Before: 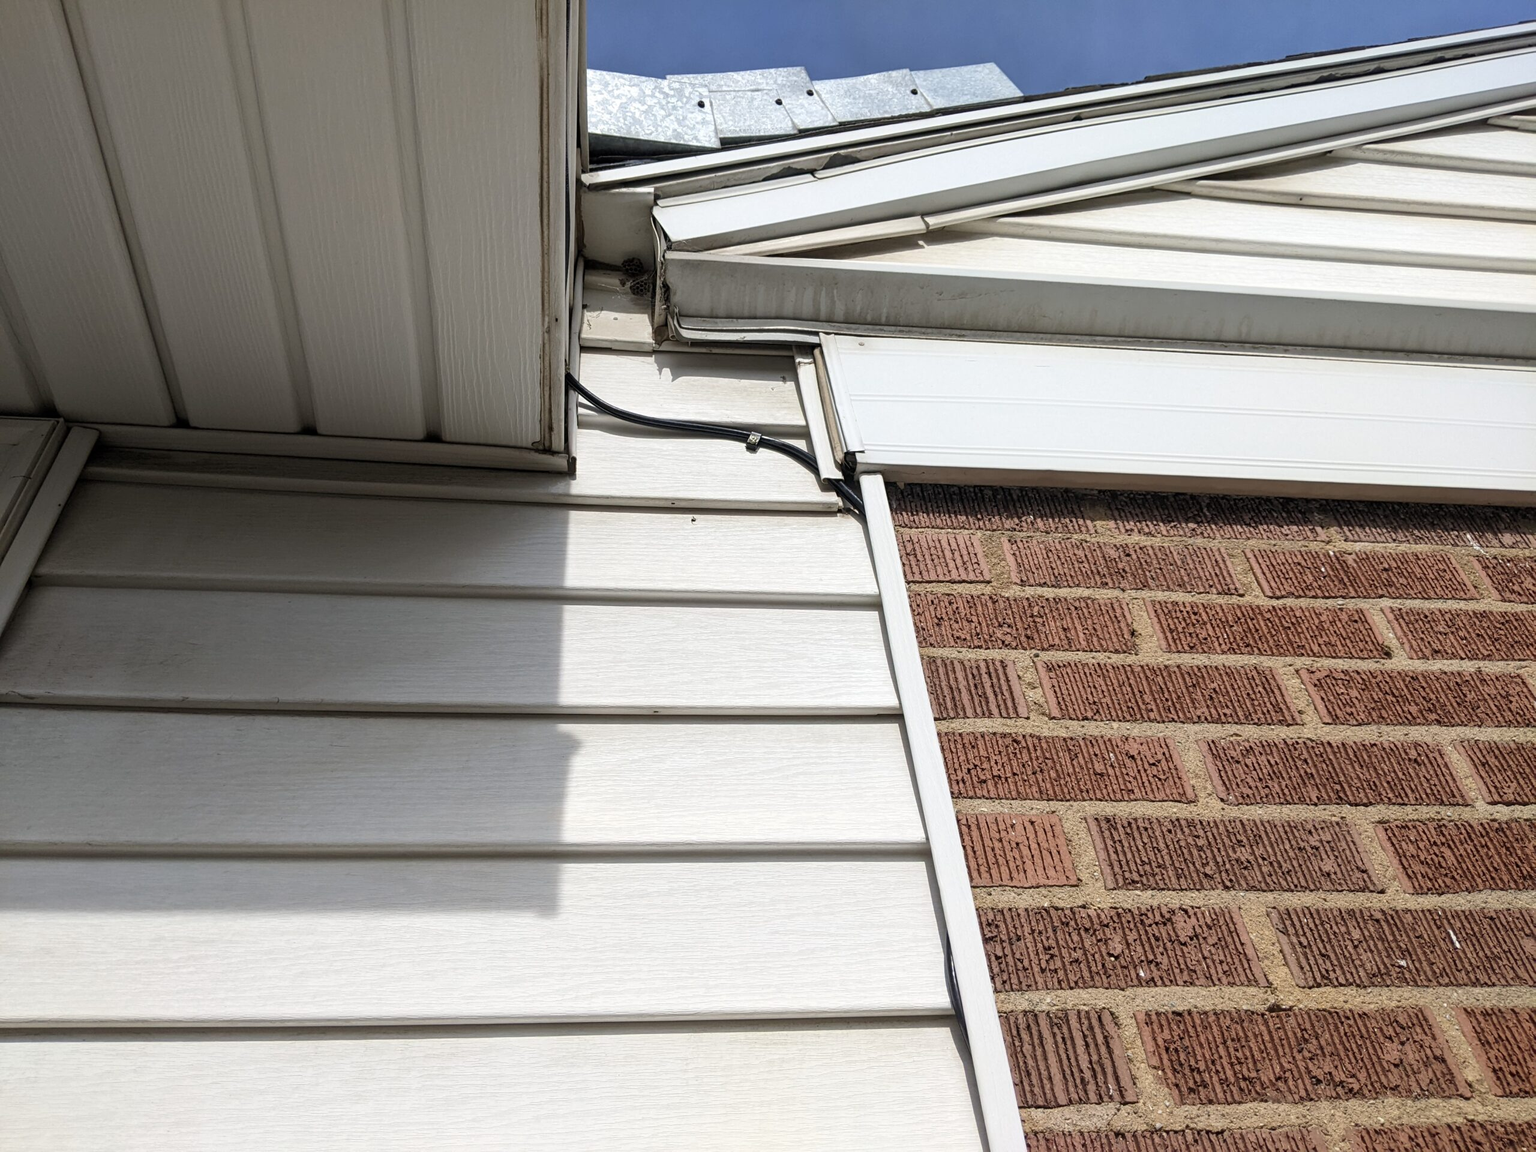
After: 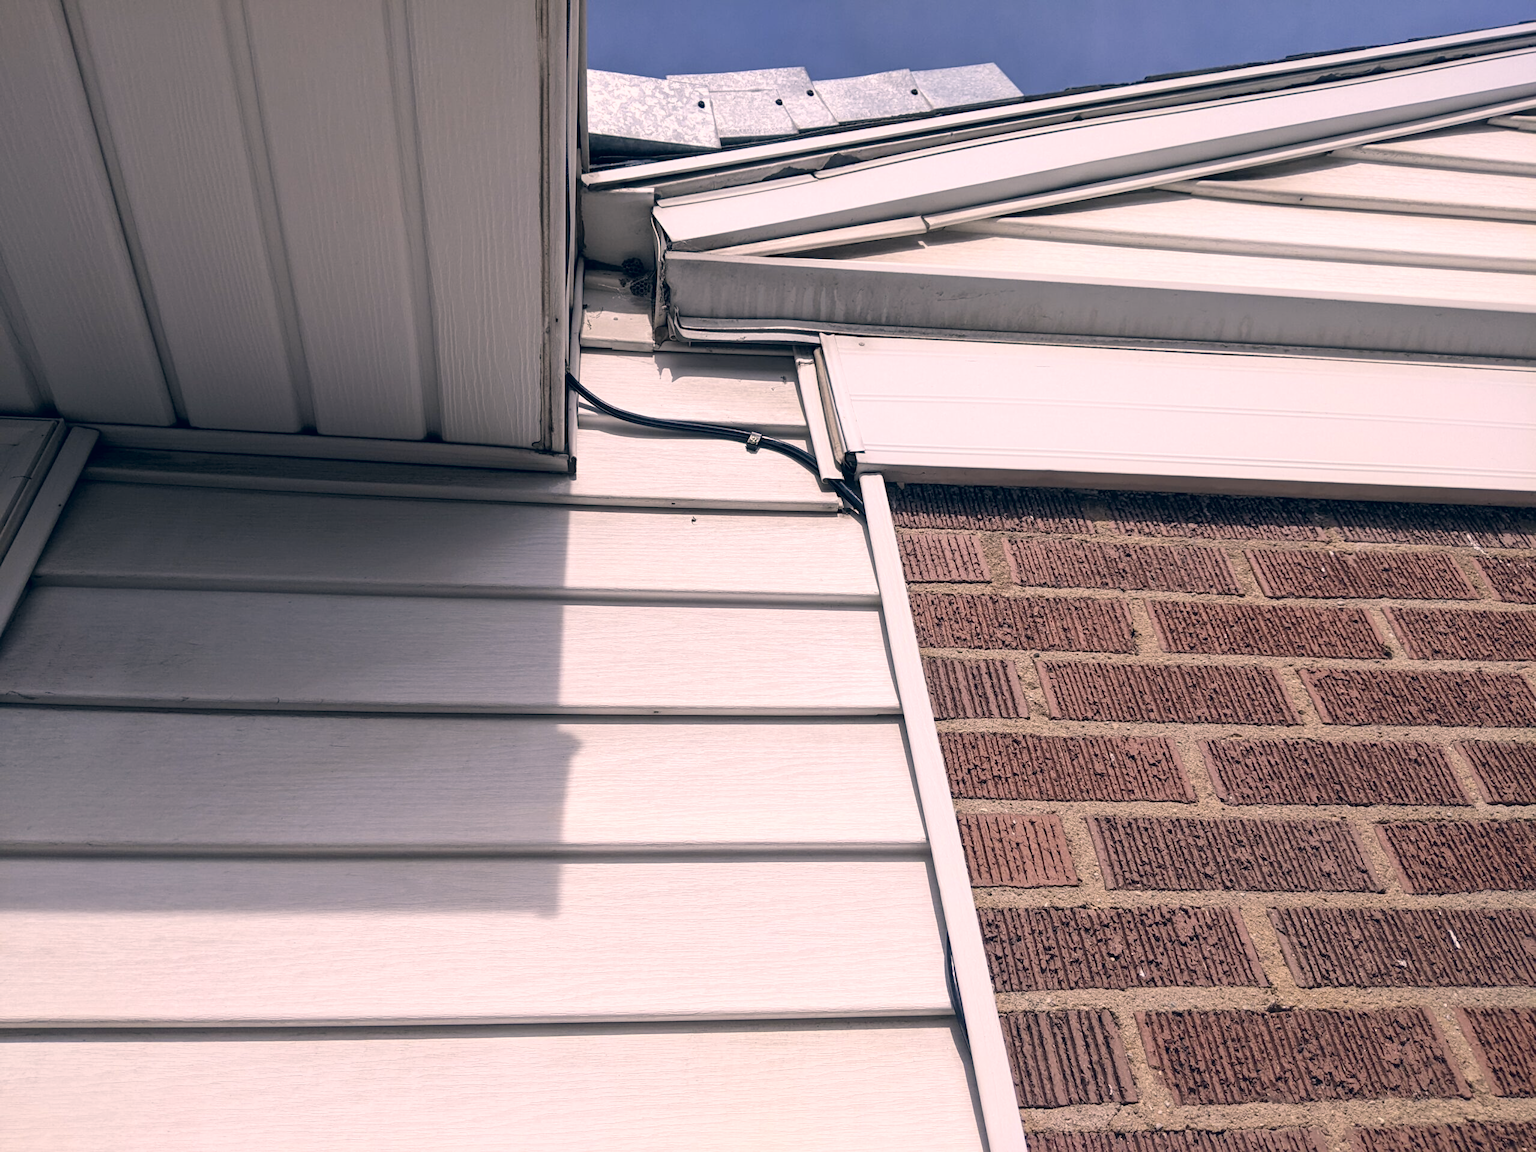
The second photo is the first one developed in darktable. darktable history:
color correction: highlights a* 14.44, highlights b* 5.72, shadows a* -5.74, shadows b* -15.35, saturation 0.854
